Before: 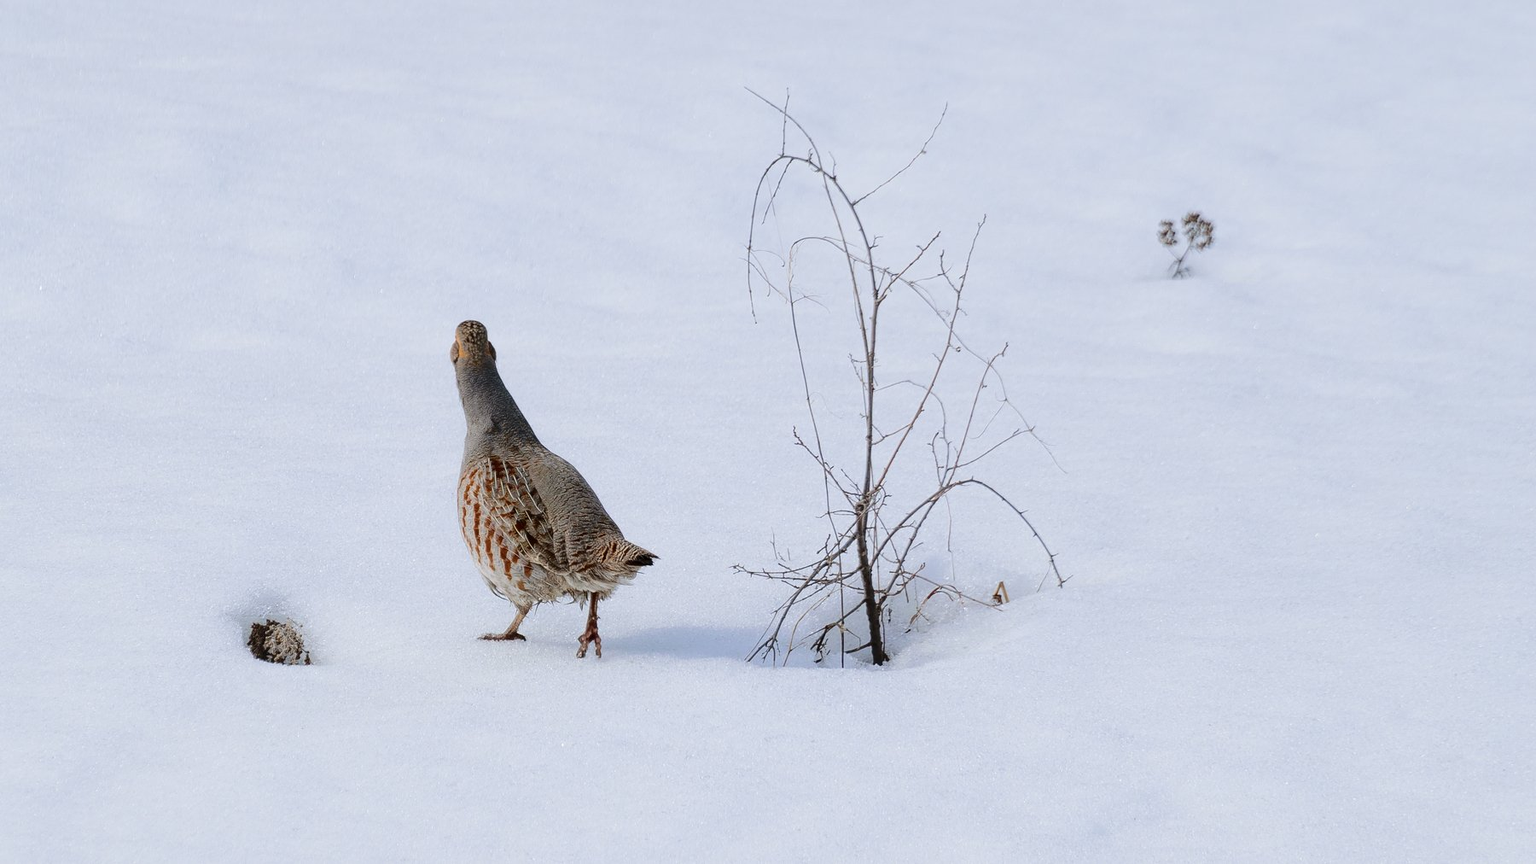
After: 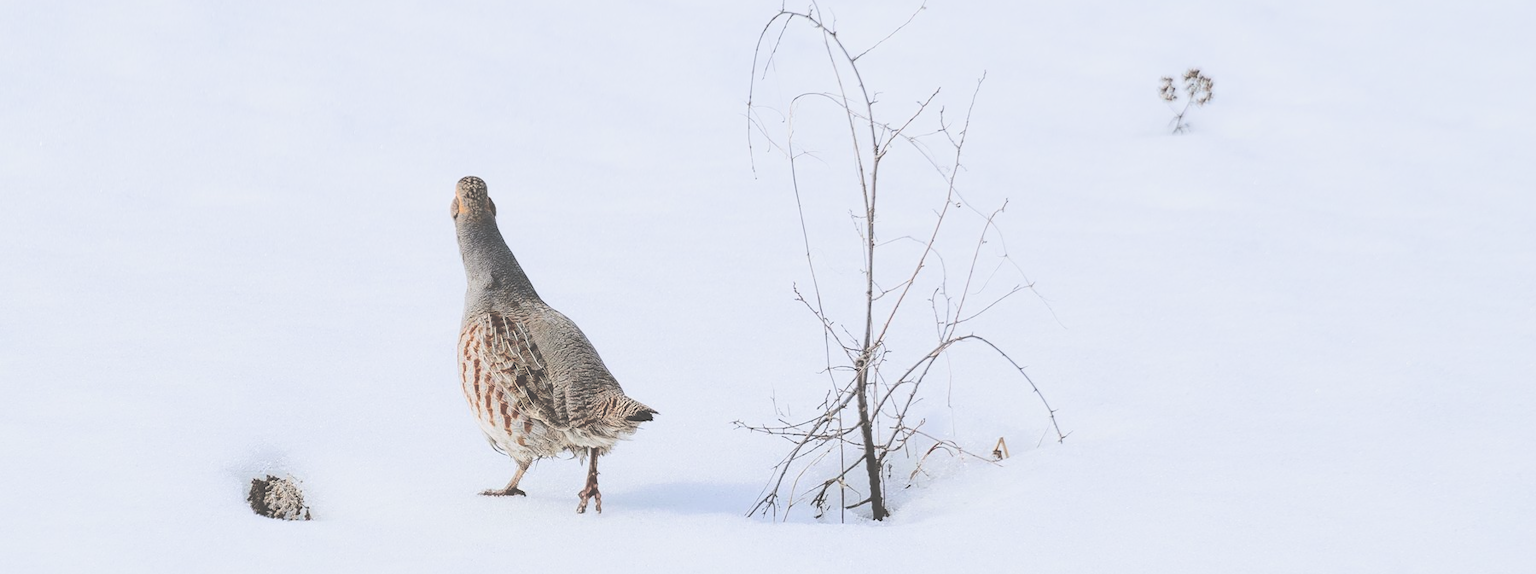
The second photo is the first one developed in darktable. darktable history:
crop: top 16.744%, bottom 16.715%
filmic rgb: black relative exposure -7.74 EV, white relative exposure 4.46 EV, threshold 2.99 EV, target black luminance 0%, hardness 3.76, latitude 50.74%, contrast 1.072, highlights saturation mix 9.8%, shadows ↔ highlights balance -0.222%, enable highlight reconstruction true
contrast brightness saturation: contrast 0.222
exposure: black level correction -0.072, exposure 0.502 EV, compensate highlight preservation false
